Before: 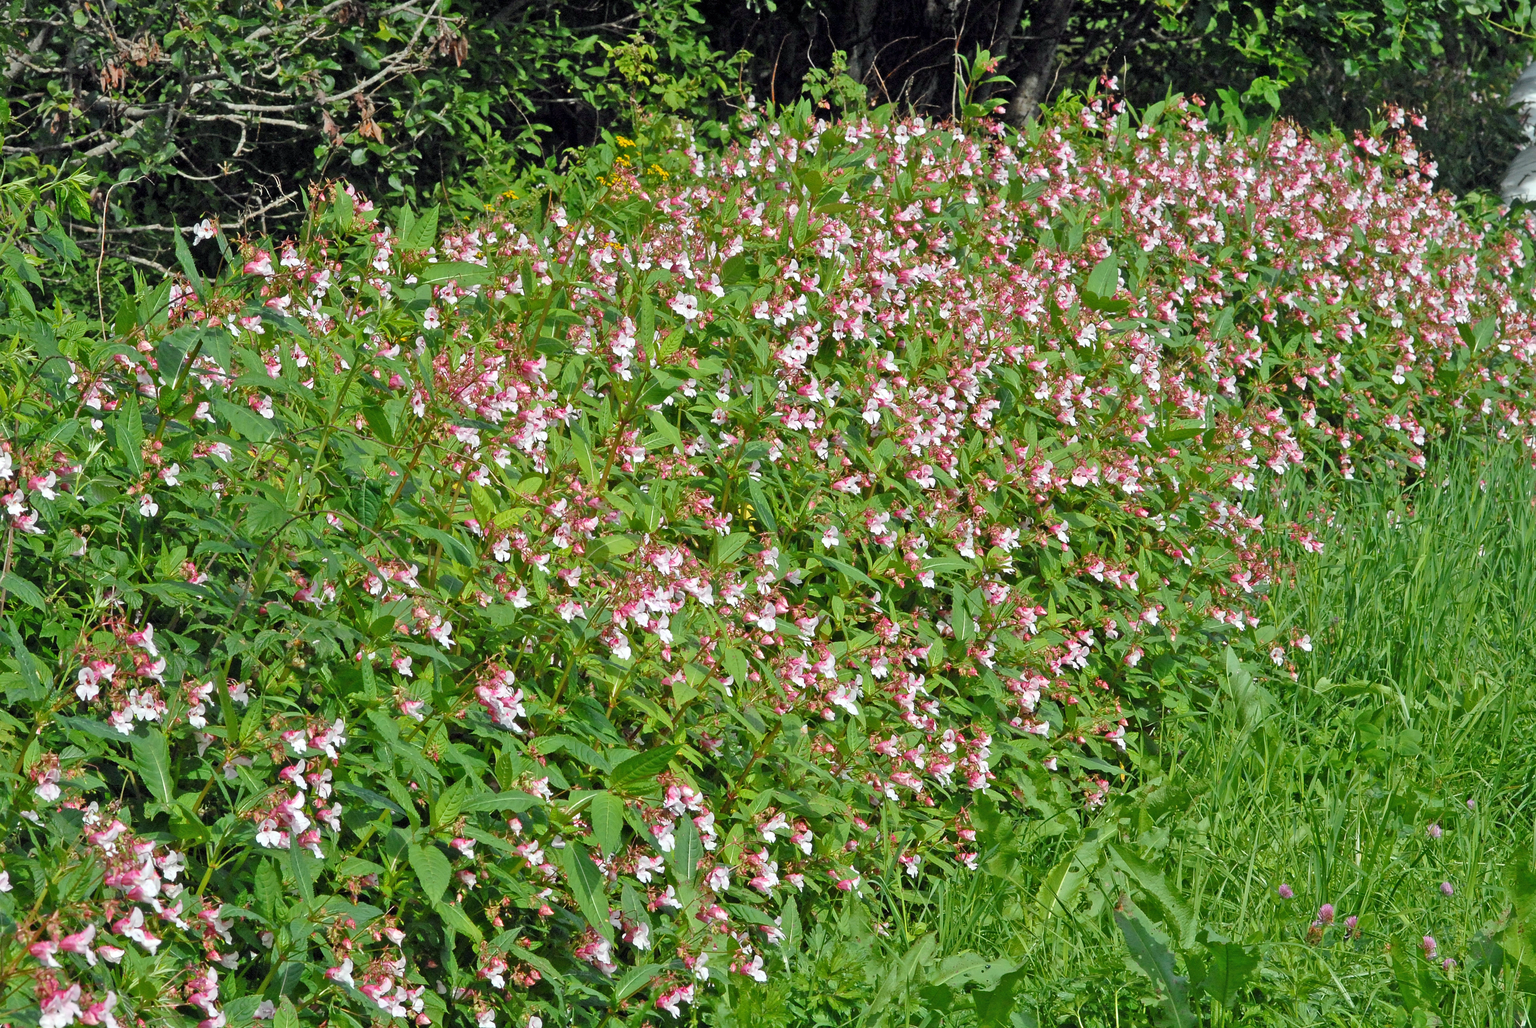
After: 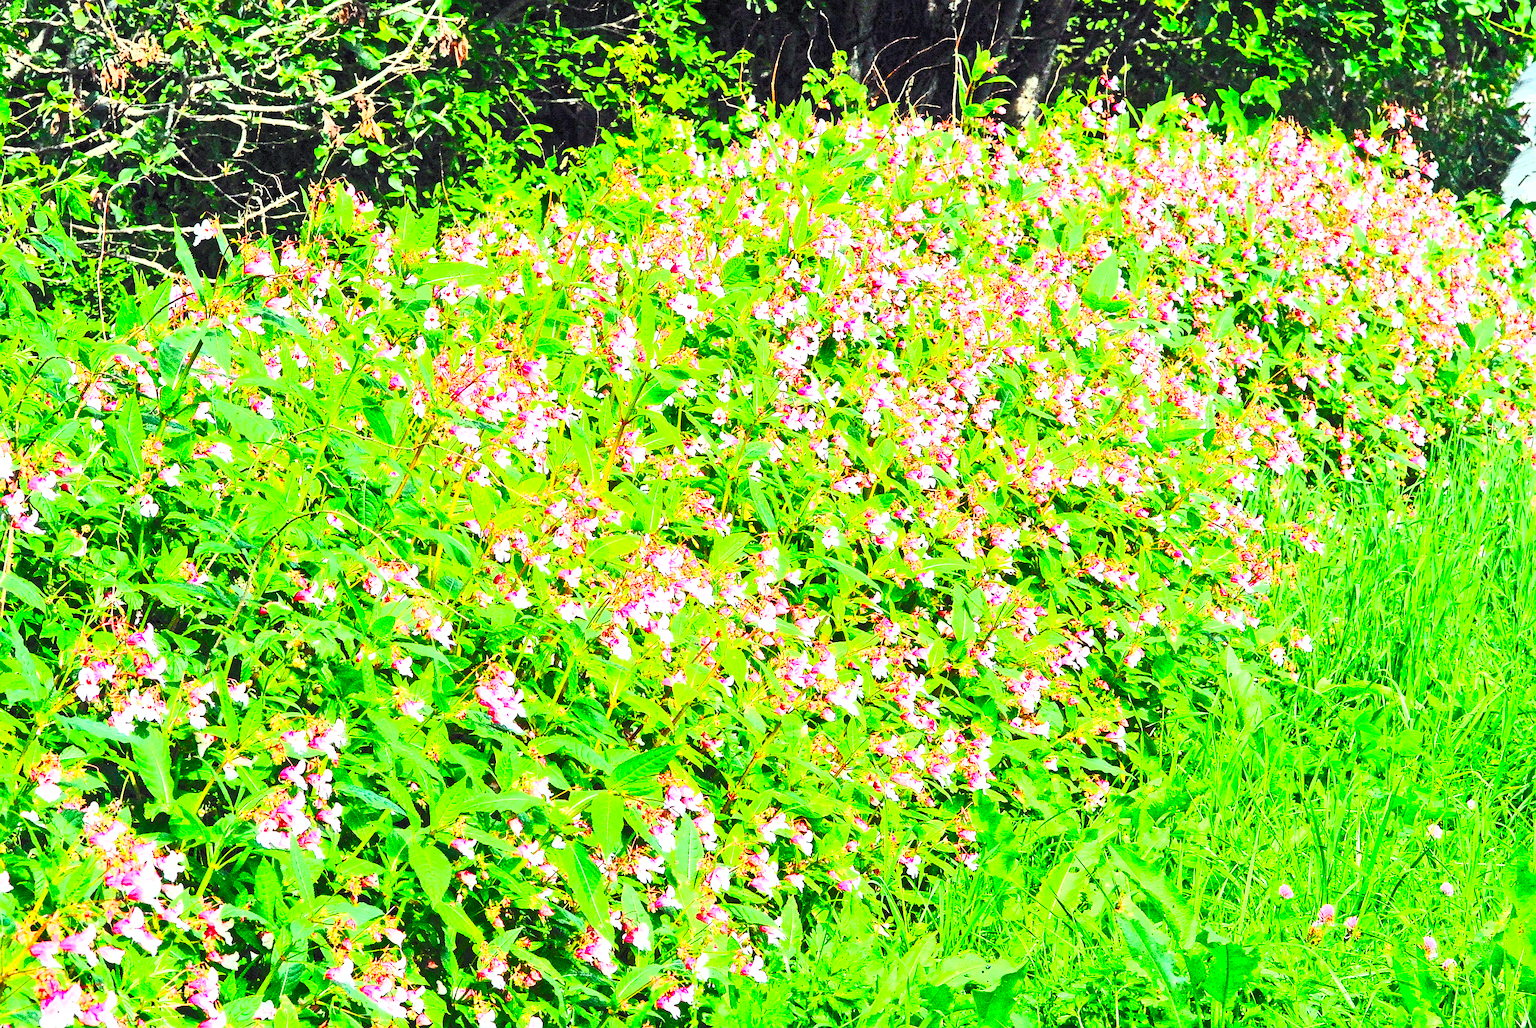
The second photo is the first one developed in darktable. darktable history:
local contrast: mode bilateral grid, contrast 21, coarseness 50, detail 119%, midtone range 0.2
sharpen: on, module defaults
contrast brightness saturation: contrast 0.993, brightness 0.992, saturation 0.999
base curve: curves: ch0 [(0, 0) (0.028, 0.03) (0.121, 0.232) (0.46, 0.748) (0.859, 0.968) (1, 1)], preserve colors none
